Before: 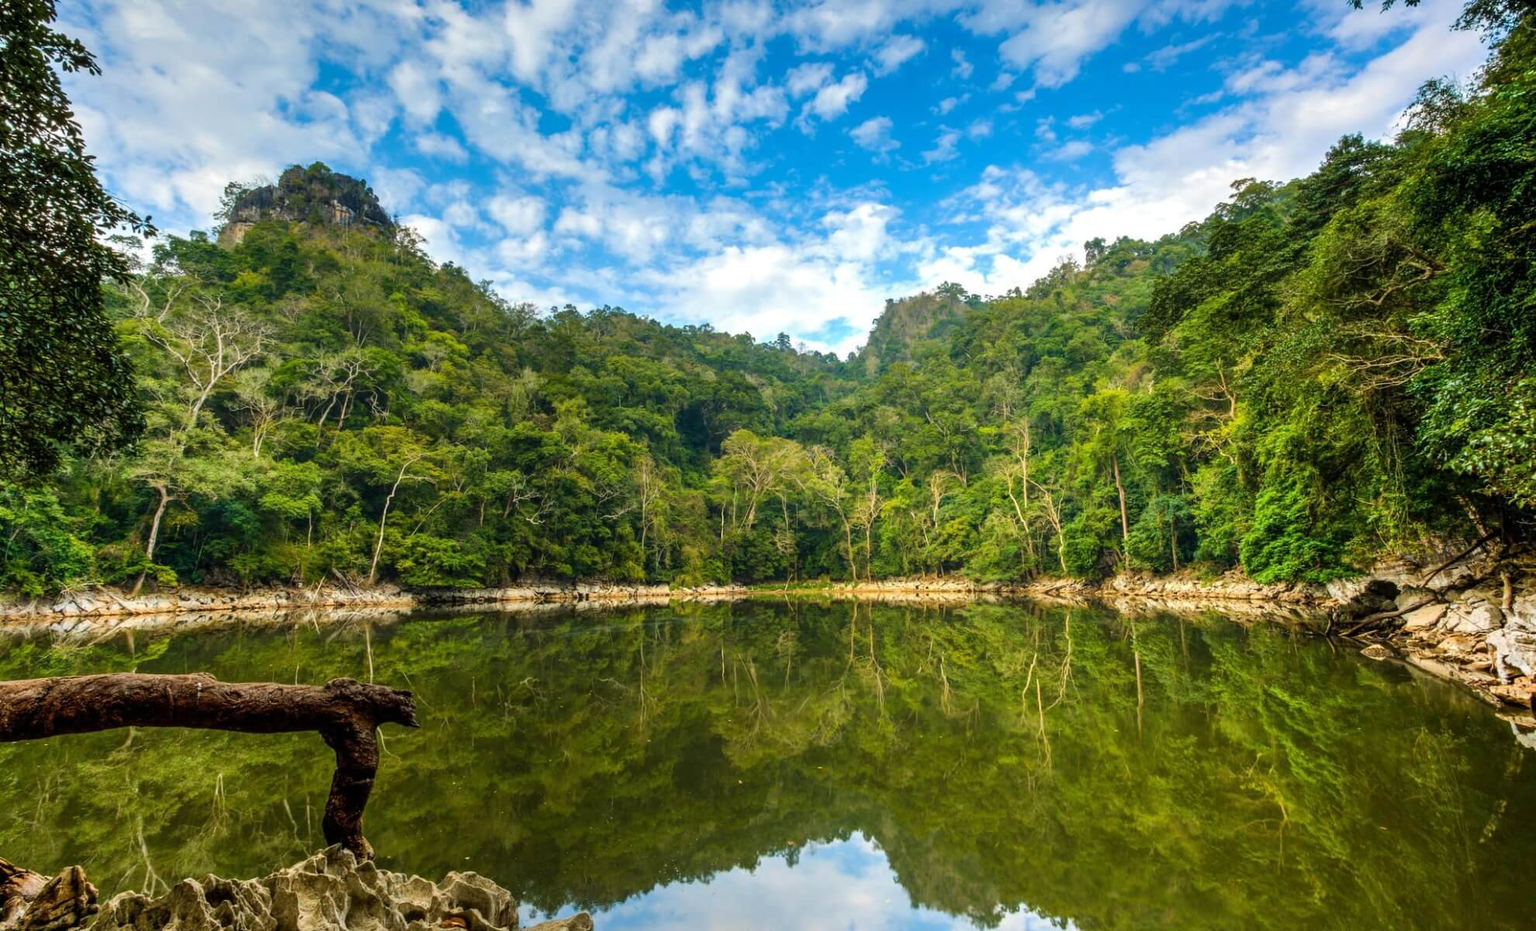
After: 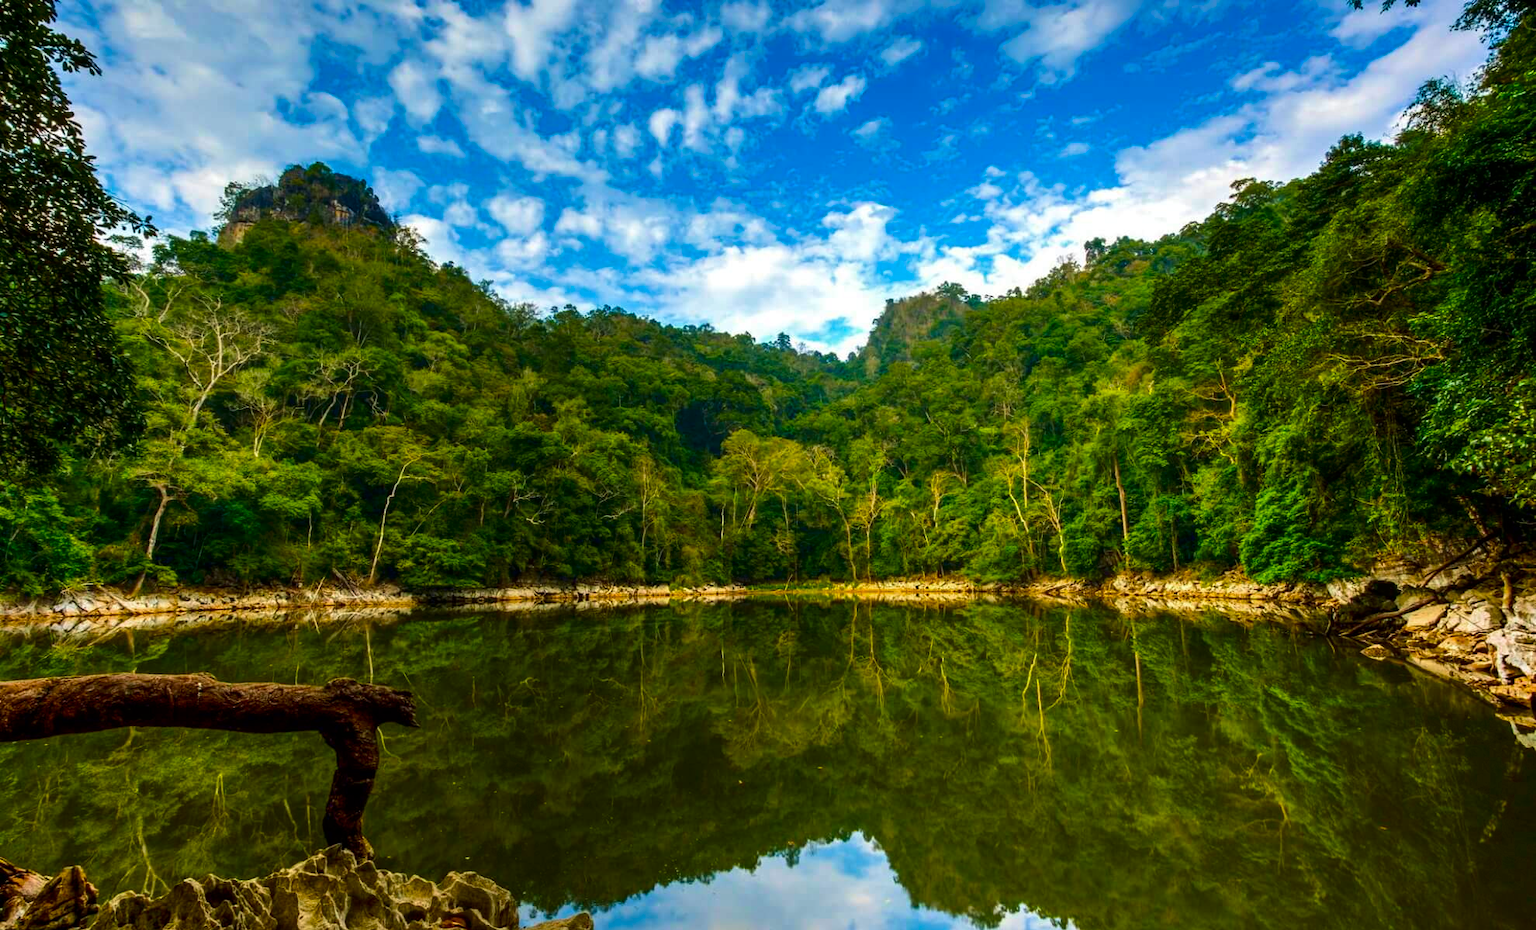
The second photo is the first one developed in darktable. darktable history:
color balance rgb: perceptual saturation grading › global saturation 25%, global vibrance 20%
contrast brightness saturation: brightness -0.2, saturation 0.08
velvia: on, module defaults
